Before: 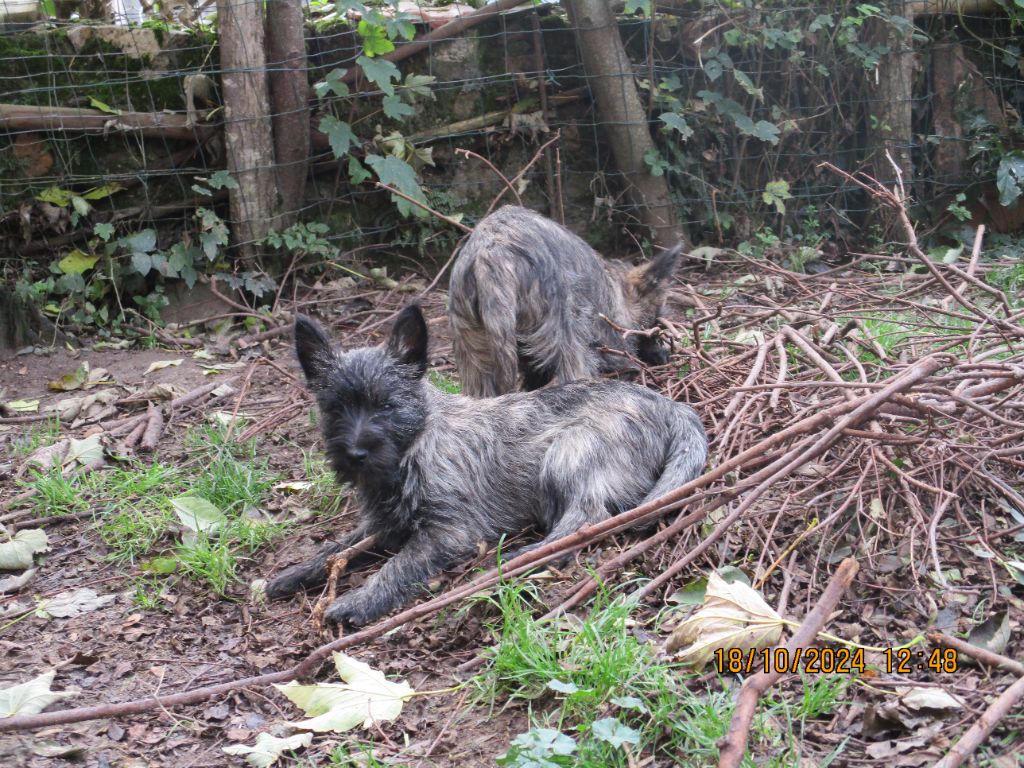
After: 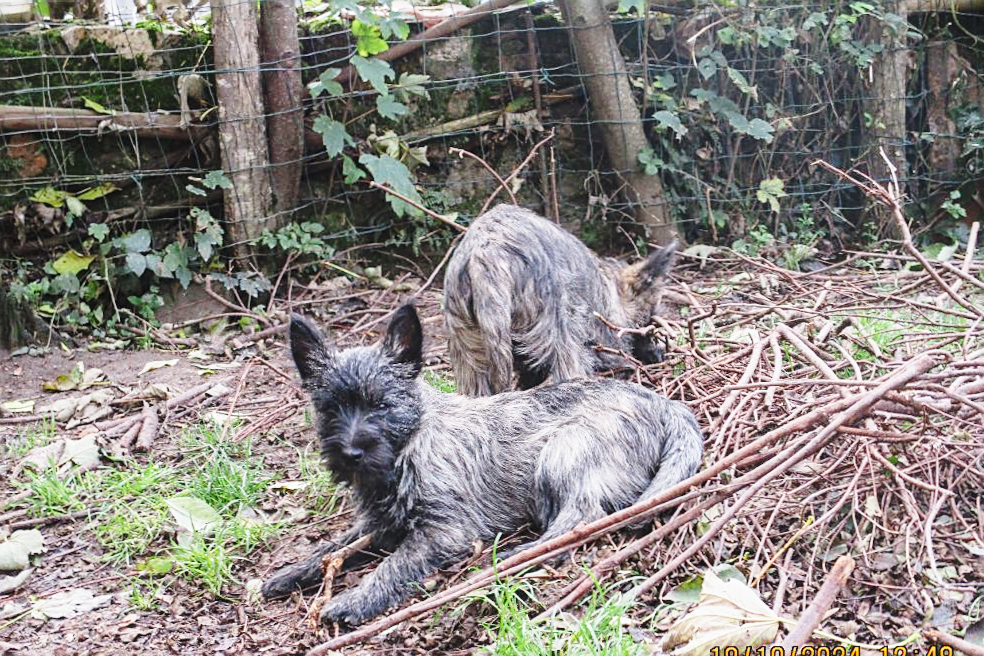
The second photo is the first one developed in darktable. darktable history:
local contrast: detail 110%
base curve: curves: ch0 [(0, 0) (0.028, 0.03) (0.121, 0.232) (0.46, 0.748) (0.859, 0.968) (1, 1)], preserve colors none
crop and rotate: angle 0.2°, left 0.275%, right 3.127%, bottom 14.18%
sharpen: amount 0.55
